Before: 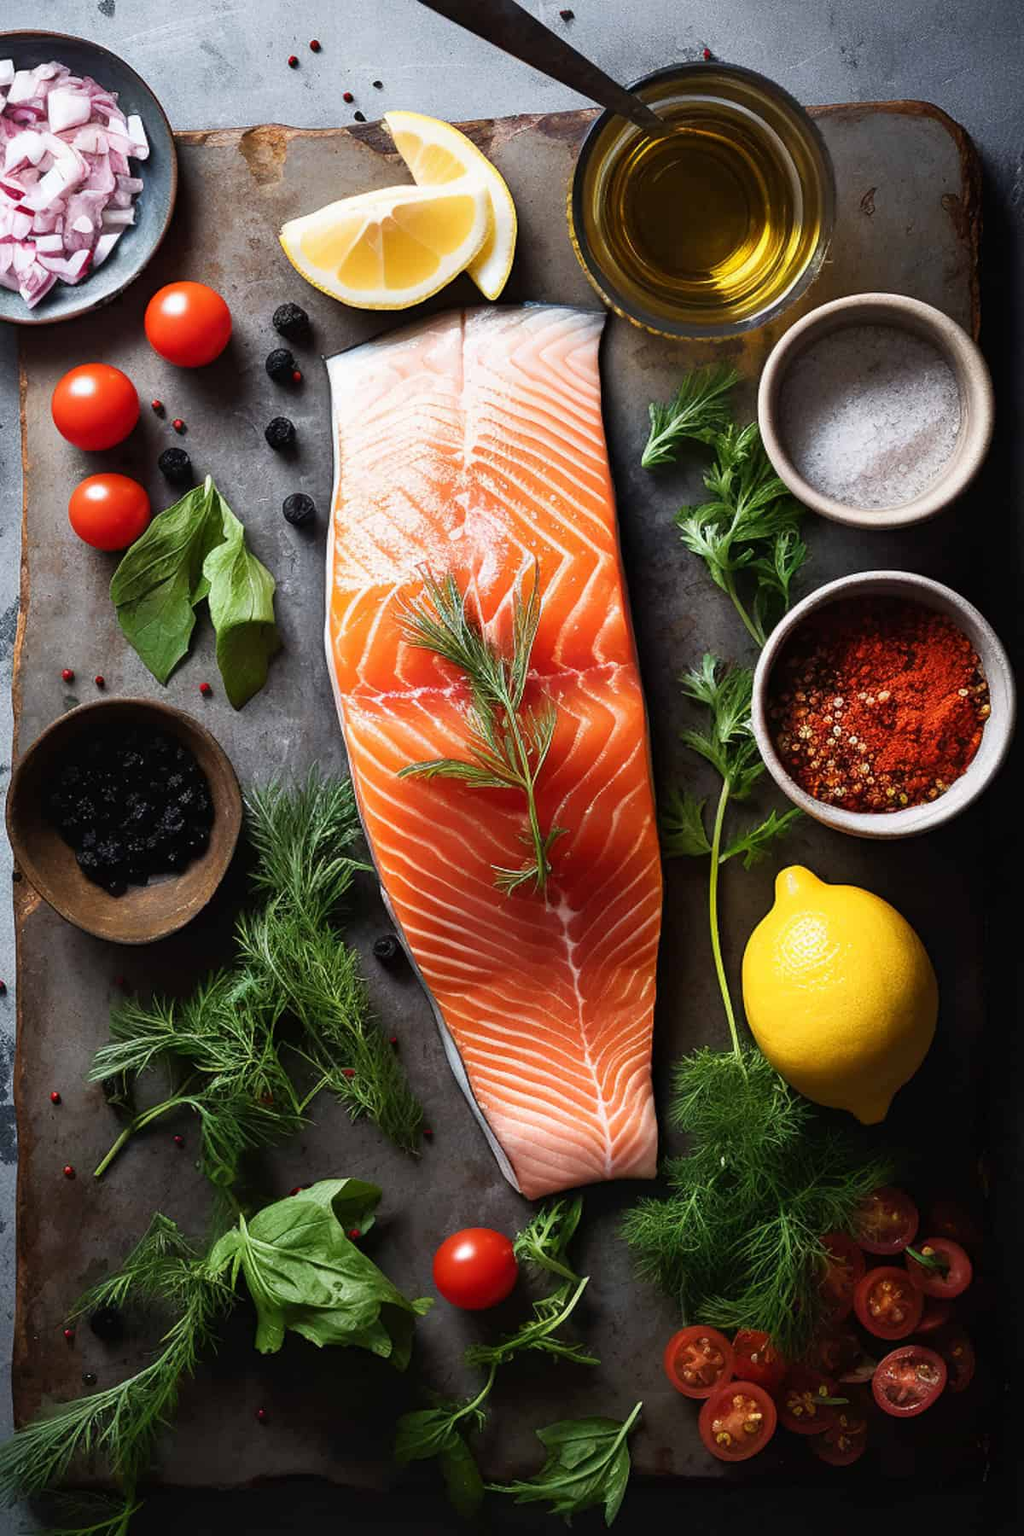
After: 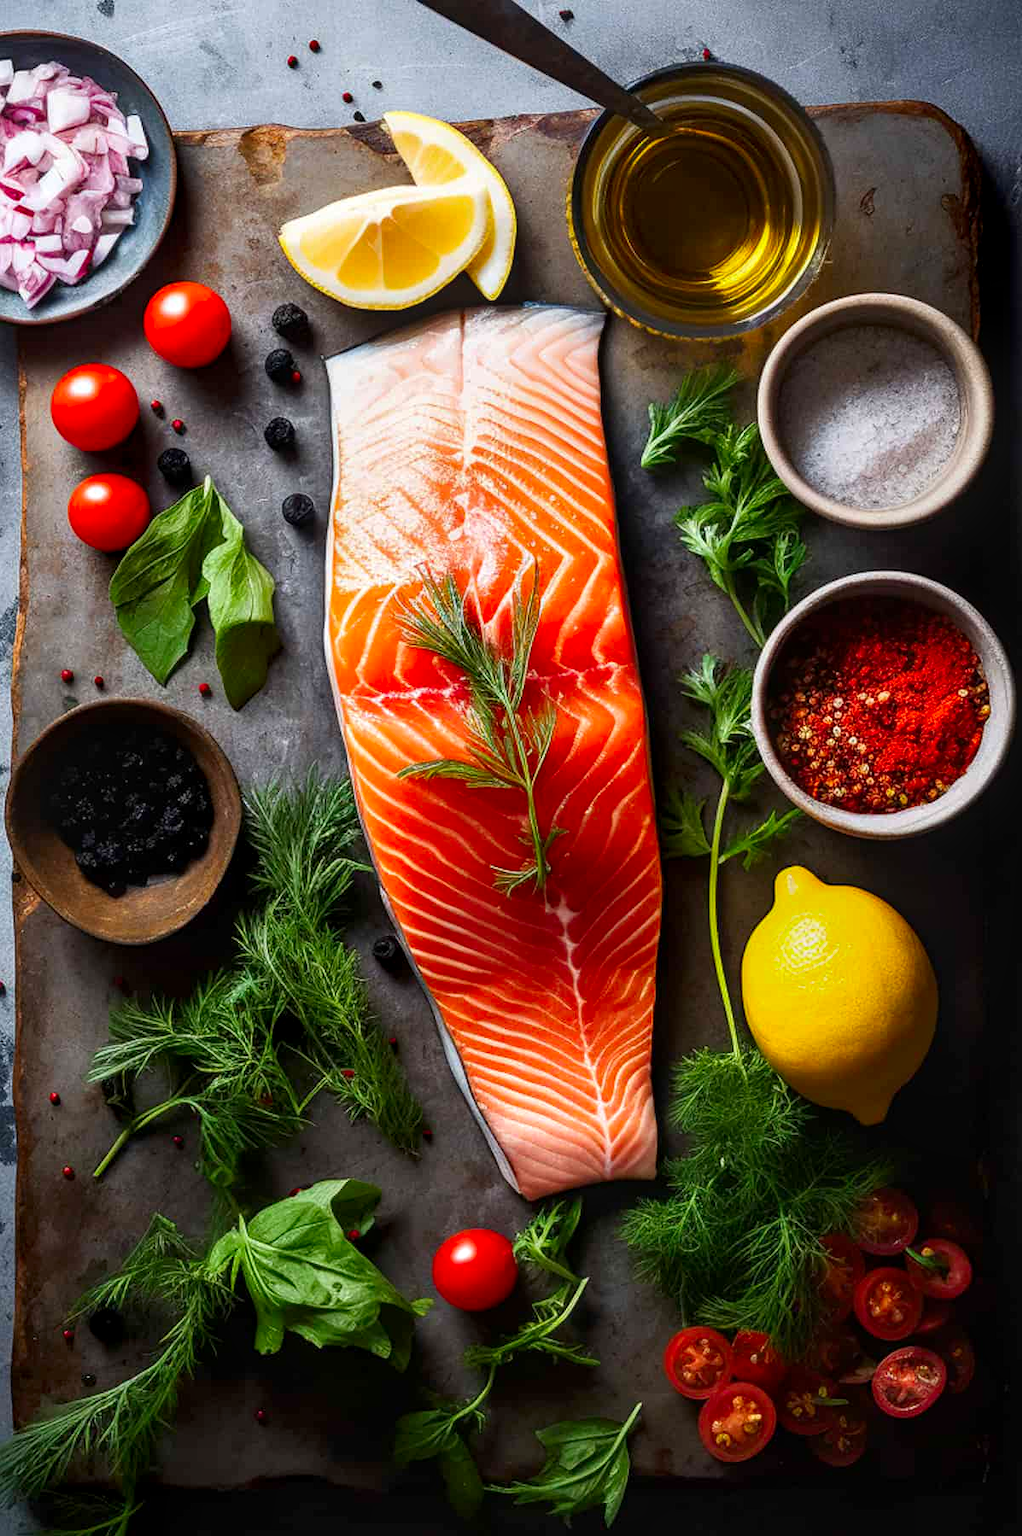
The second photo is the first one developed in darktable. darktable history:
crop and rotate: left 0.132%, bottom 0.012%
local contrast: on, module defaults
contrast brightness saturation: brightness -0.024, saturation 0.347
